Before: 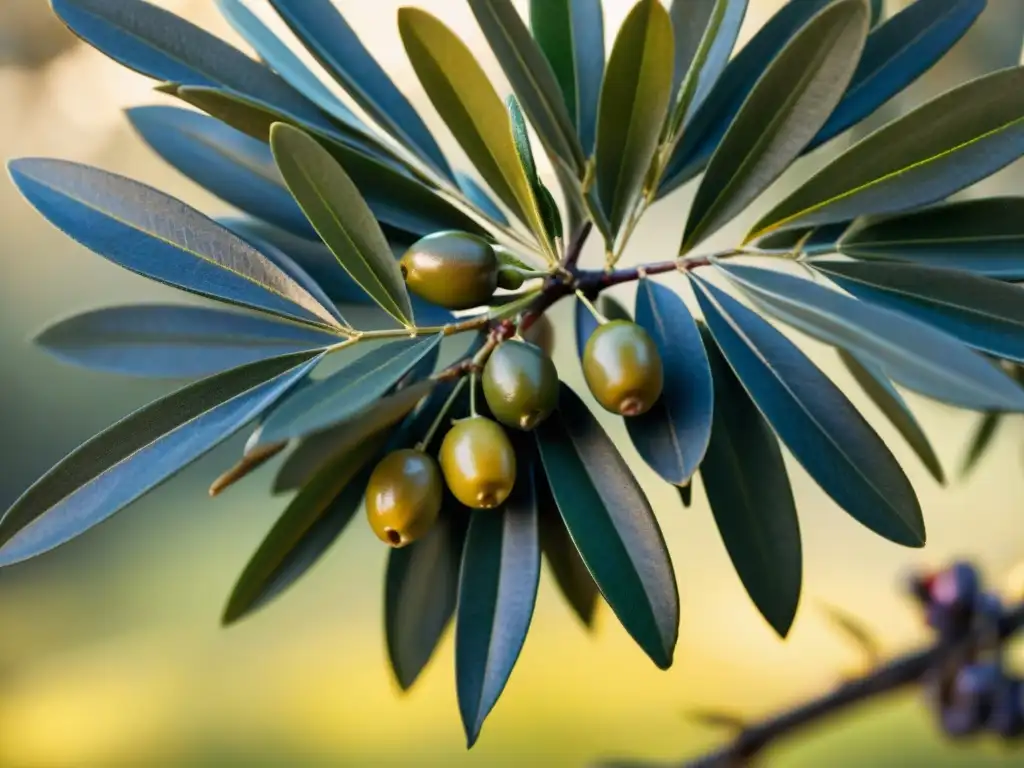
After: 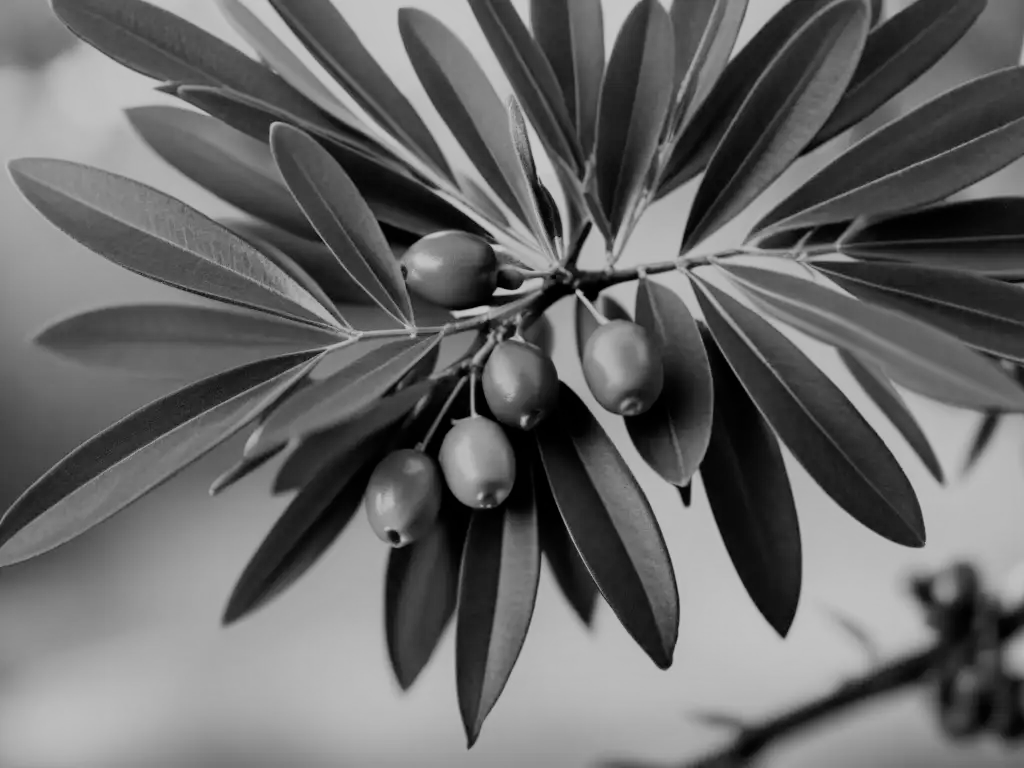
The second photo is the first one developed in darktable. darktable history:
filmic rgb: black relative exposure -7.65 EV, white relative exposure 4.56 EV, hardness 3.61
monochrome: a 73.58, b 64.21
